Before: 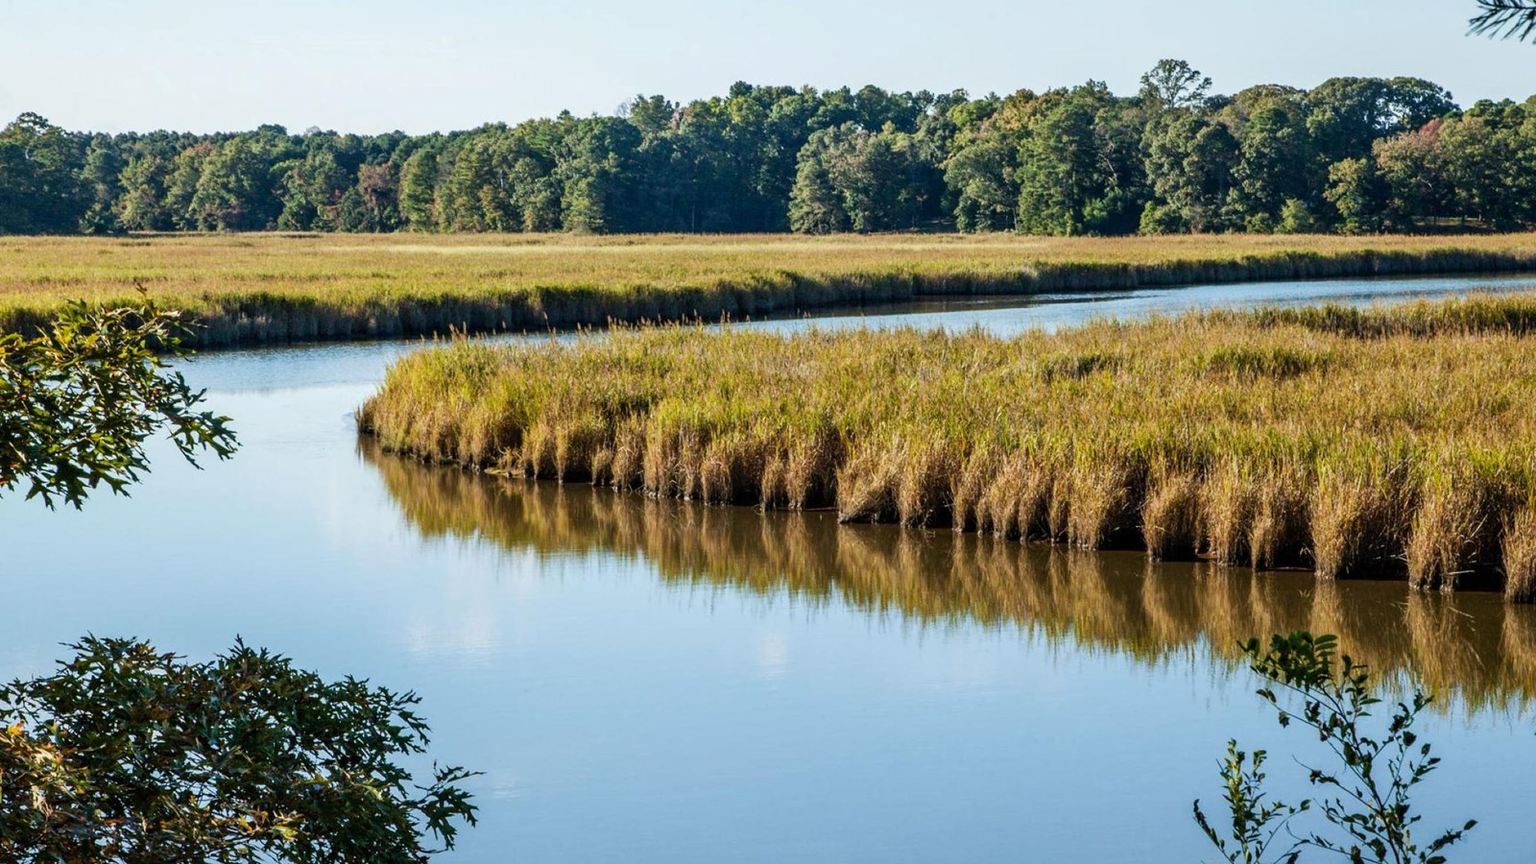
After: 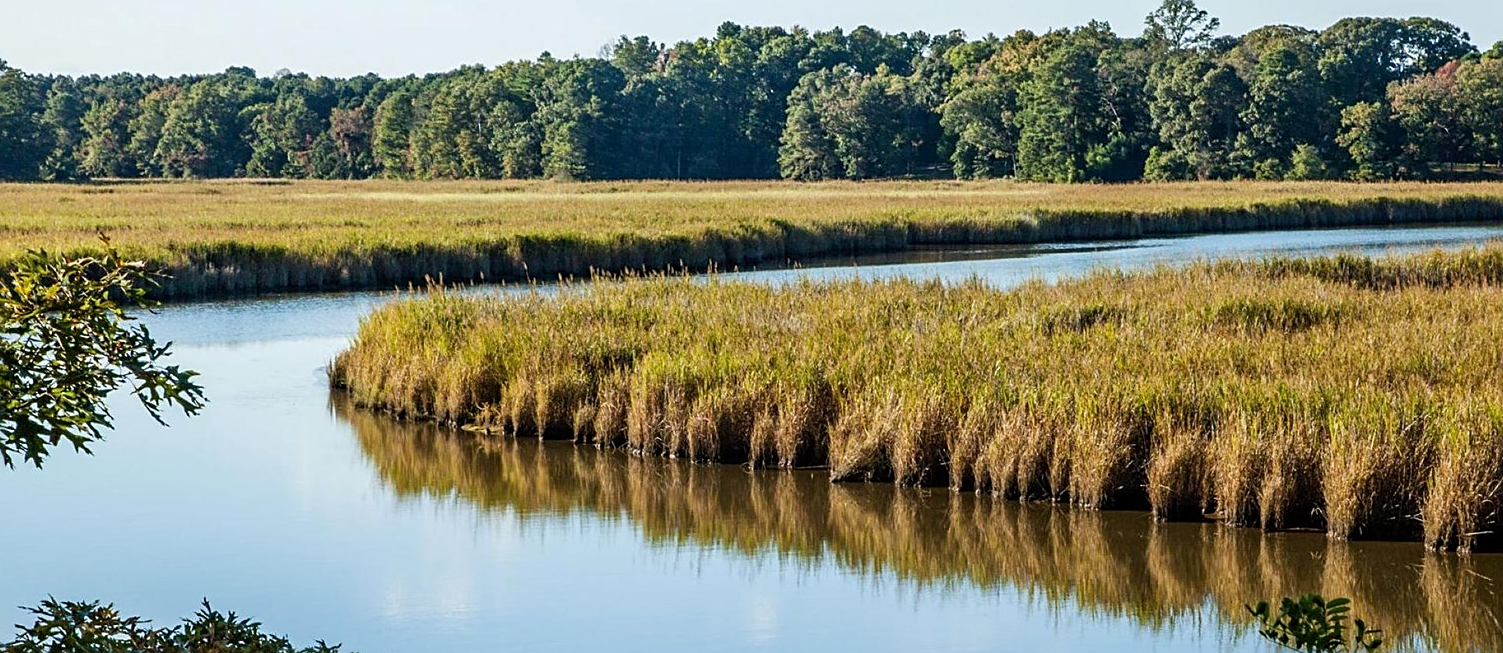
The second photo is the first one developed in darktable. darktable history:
sharpen: on, module defaults
crop: left 2.73%, top 7.02%, right 3.291%, bottom 20.364%
